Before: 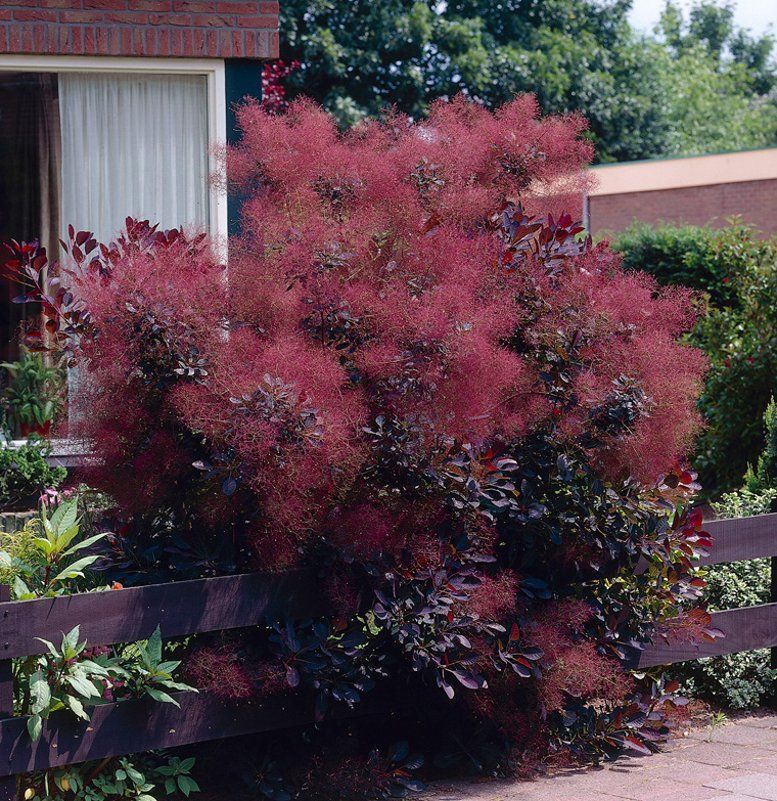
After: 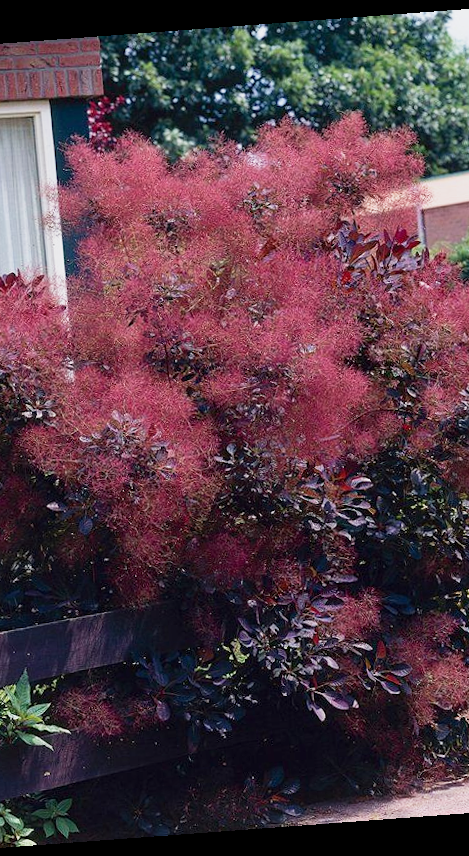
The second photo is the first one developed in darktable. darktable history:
crop: left 21.496%, right 22.254%
contrast equalizer: octaves 7, y [[0.5, 0.502, 0.506, 0.511, 0.52, 0.537], [0.5 ×6], [0.505, 0.509, 0.518, 0.534, 0.553, 0.561], [0 ×6], [0 ×6]]
base curve: curves: ch0 [(0, 0) (0.088, 0.125) (0.176, 0.251) (0.354, 0.501) (0.613, 0.749) (1, 0.877)], preserve colors none
rotate and perspective: rotation -4.25°, automatic cropping off
